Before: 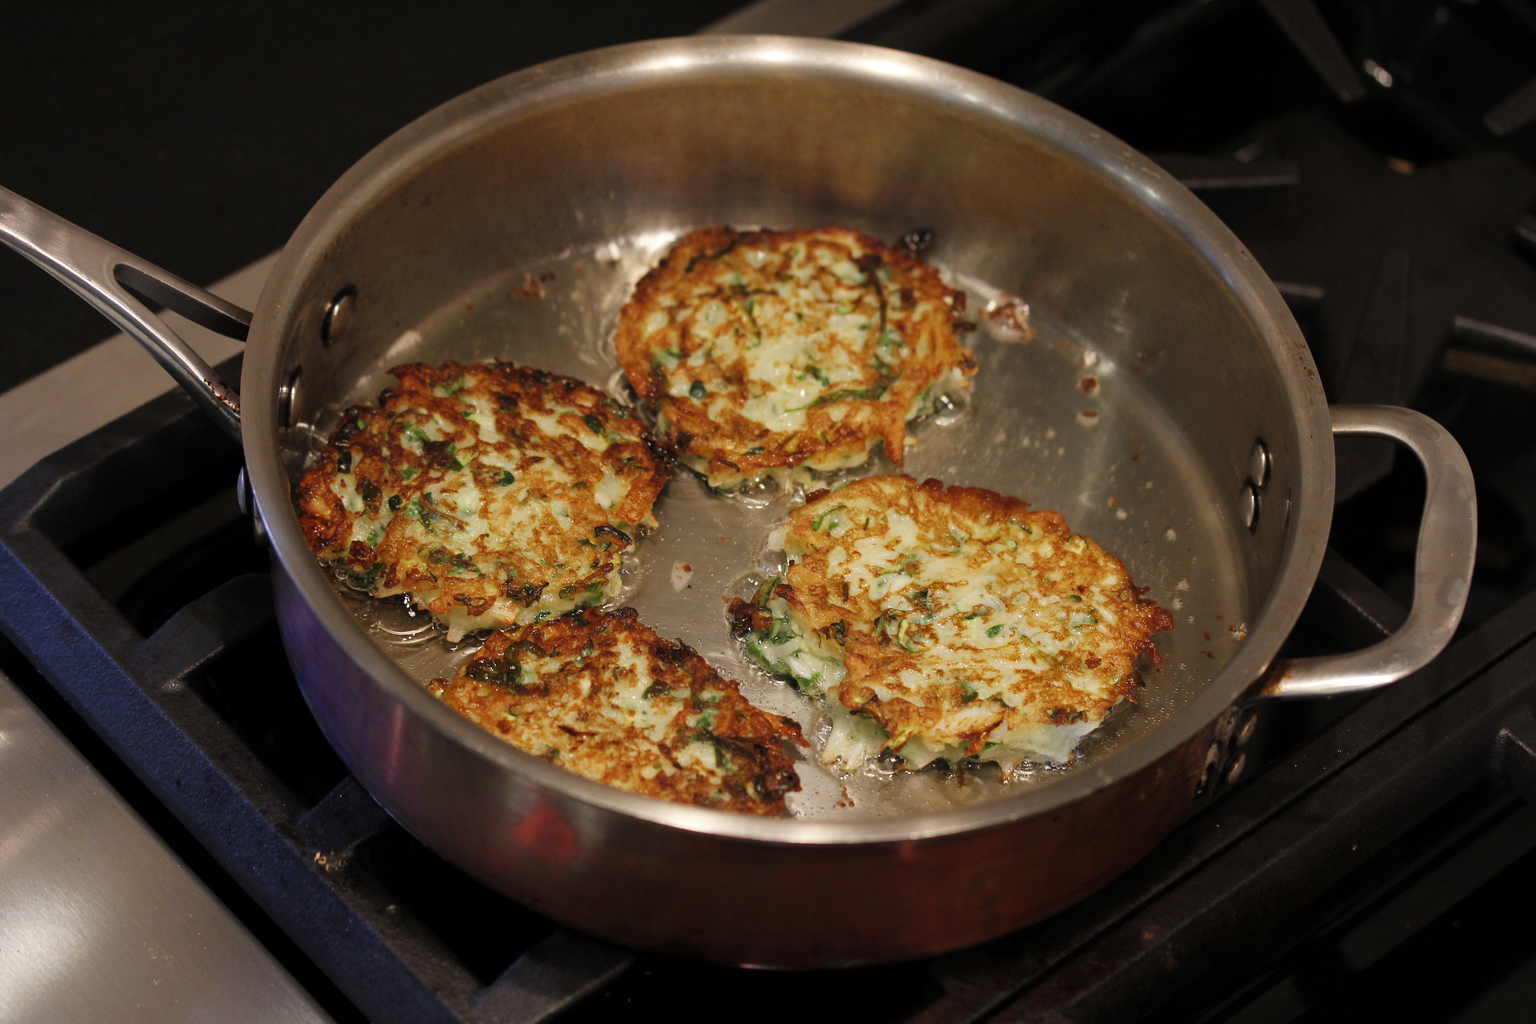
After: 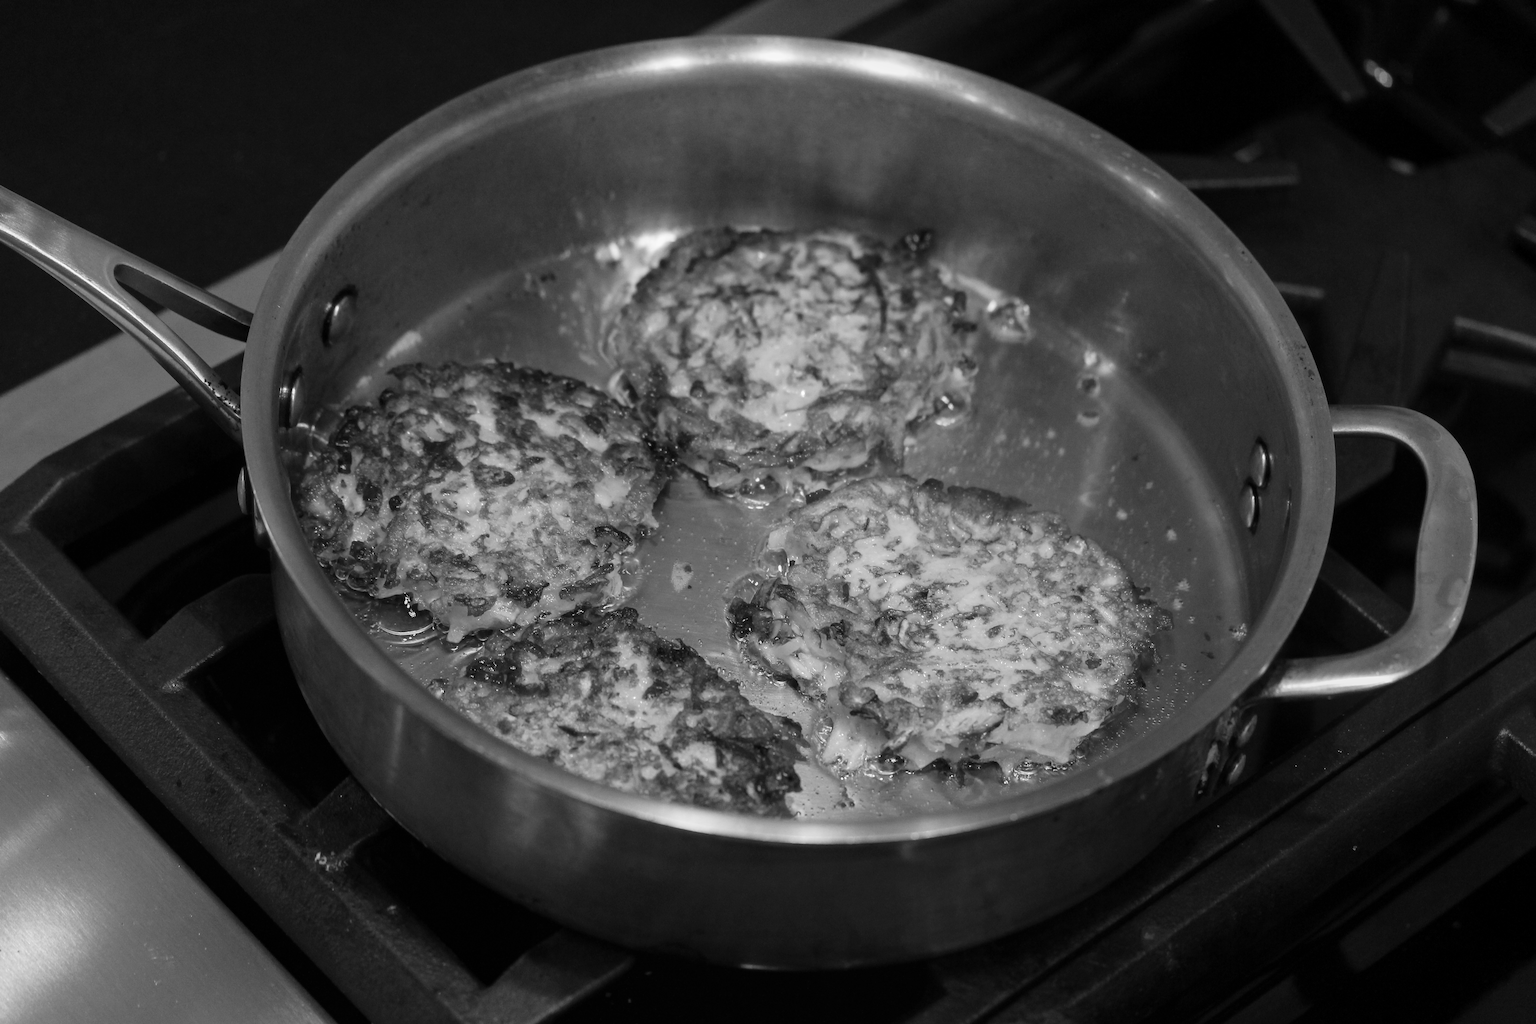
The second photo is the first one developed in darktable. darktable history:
local contrast: detail 110%
monochrome: a 16.01, b -2.65, highlights 0.52
tone equalizer: on, module defaults
